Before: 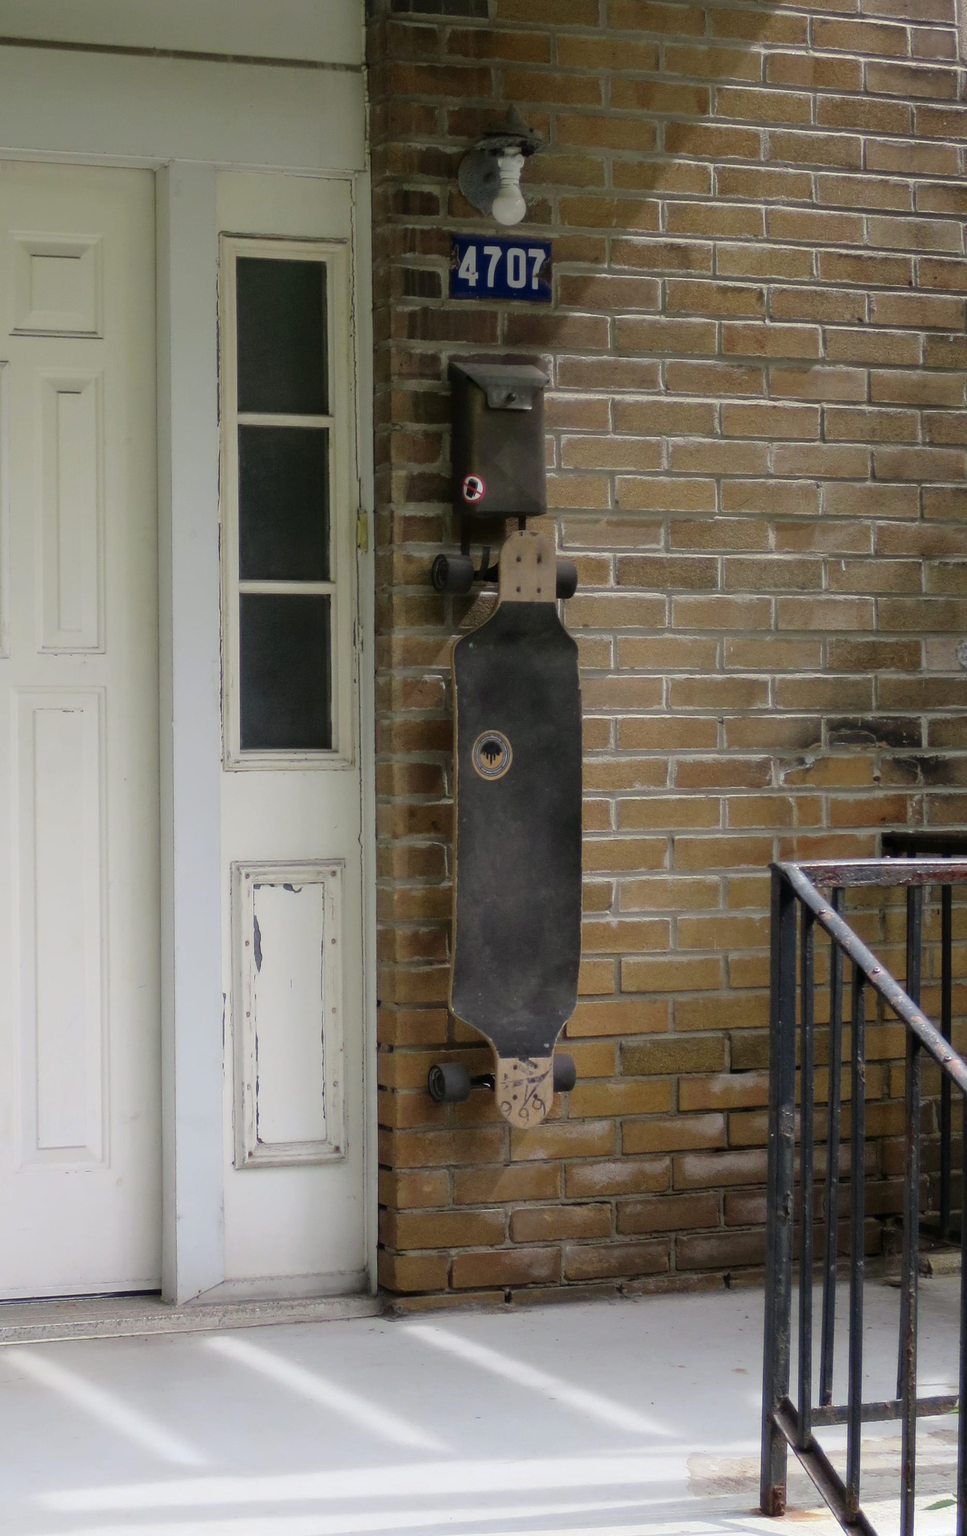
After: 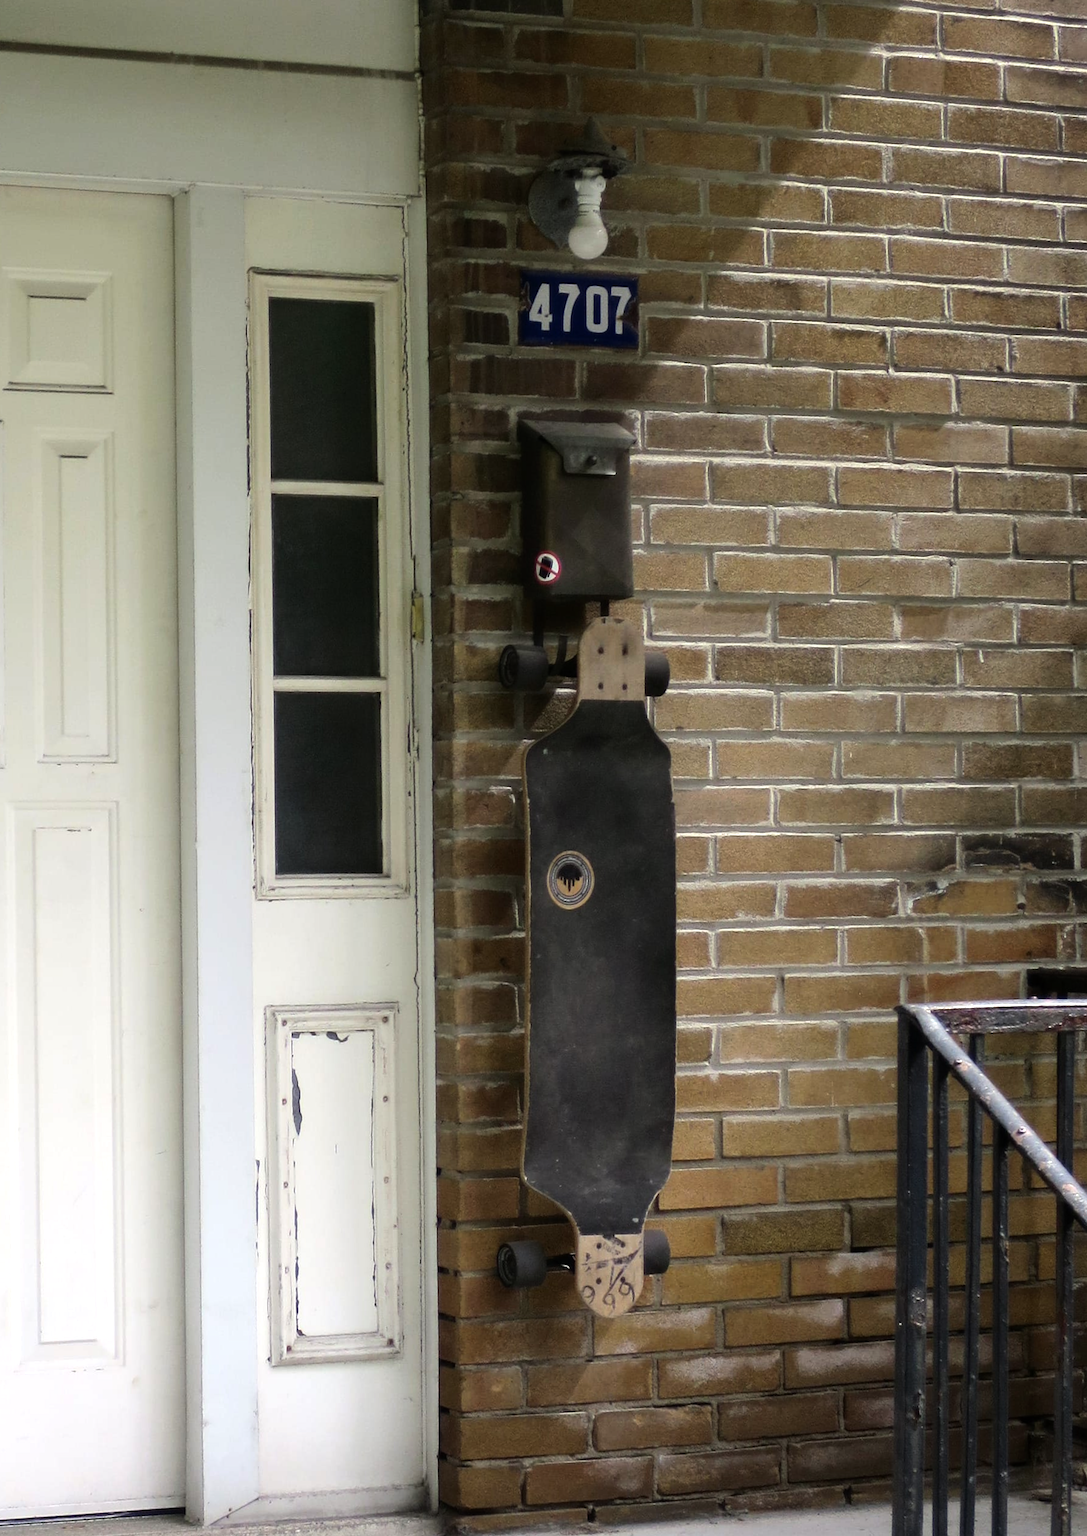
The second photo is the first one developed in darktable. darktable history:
crop and rotate: angle 0.2°, left 0.275%, right 3.127%, bottom 14.18%
tone equalizer: -8 EV -0.75 EV, -7 EV -0.7 EV, -6 EV -0.6 EV, -5 EV -0.4 EV, -3 EV 0.4 EV, -2 EV 0.6 EV, -1 EV 0.7 EV, +0 EV 0.75 EV, edges refinement/feathering 500, mask exposure compensation -1.57 EV, preserve details no
